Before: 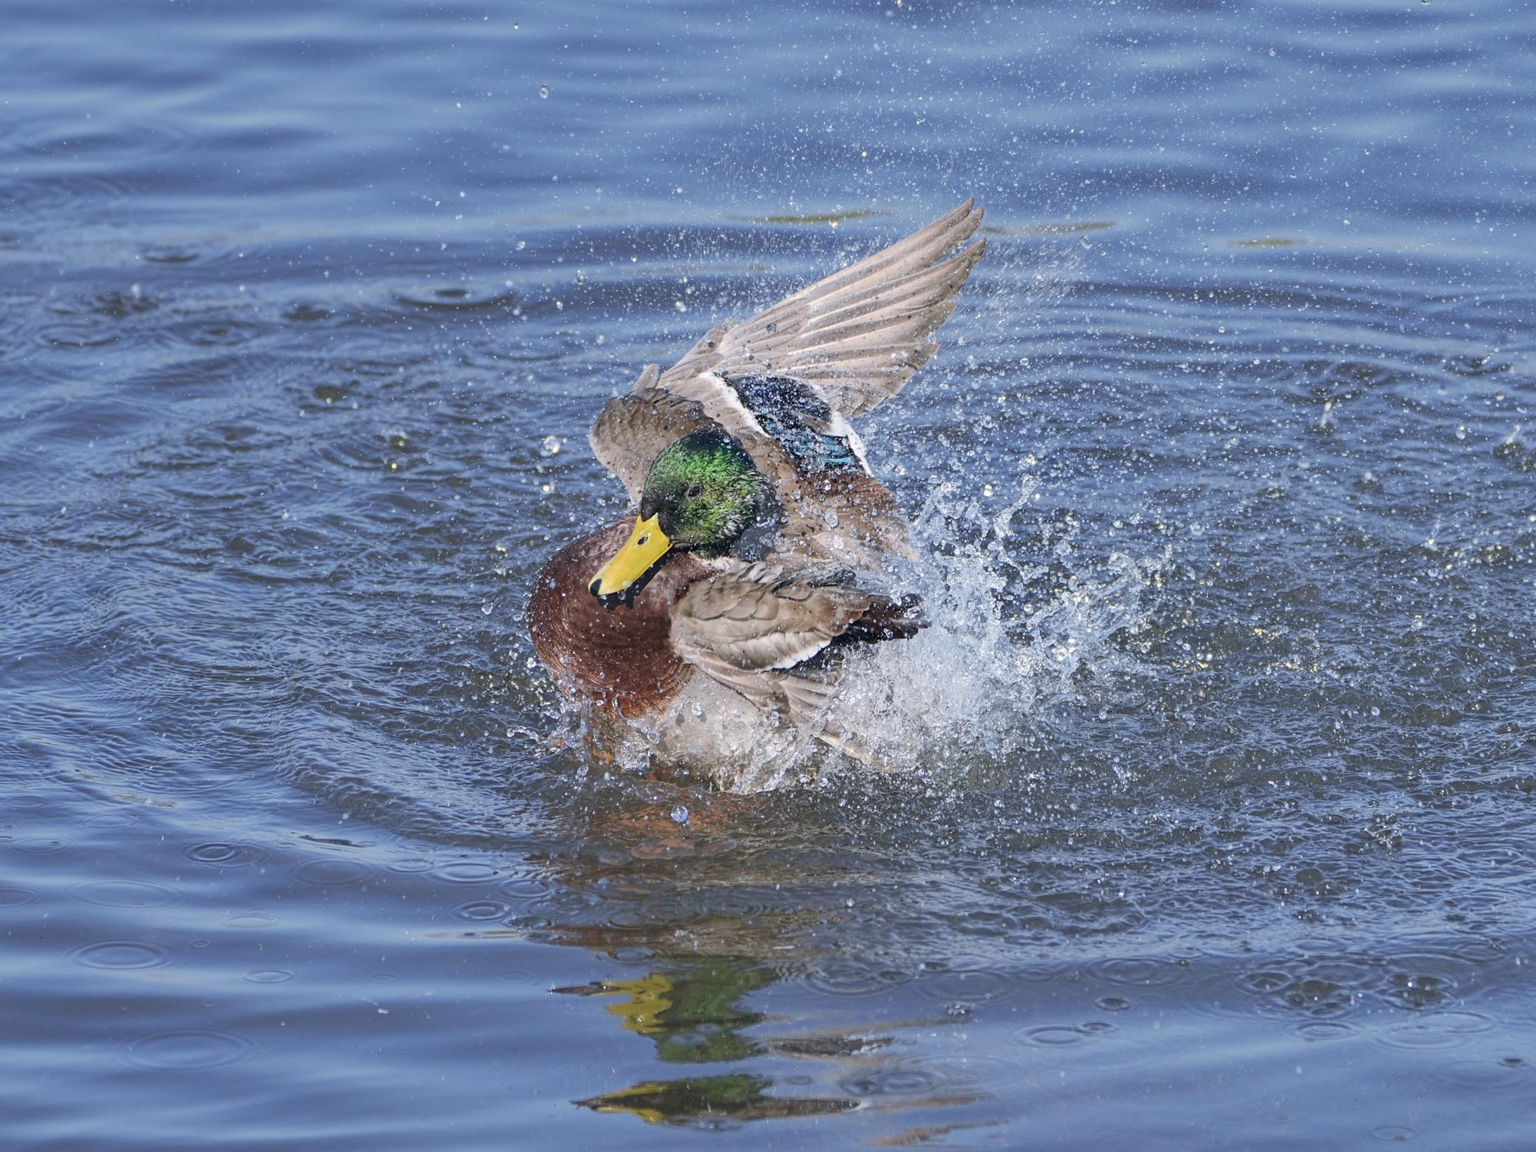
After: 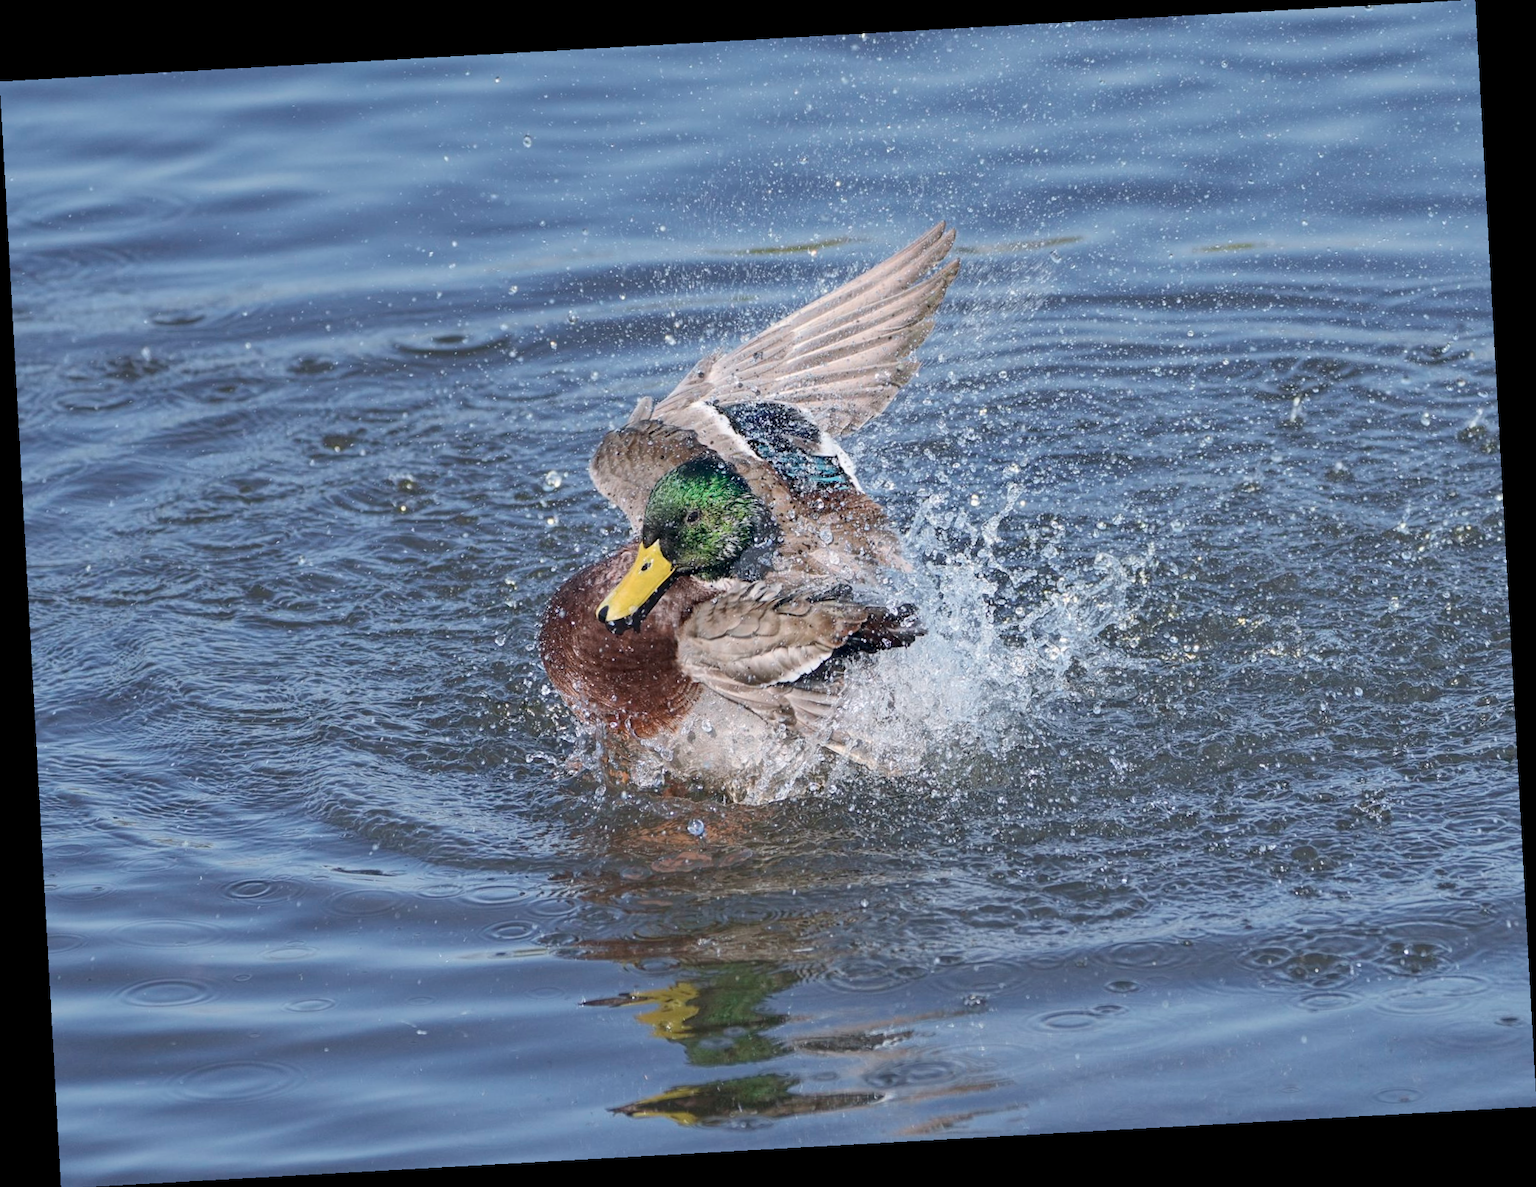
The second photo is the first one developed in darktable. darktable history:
rotate and perspective: rotation -3.18°, automatic cropping off
contrast brightness saturation: contrast 0.1, saturation -0.3
color balance rgb: perceptual saturation grading › global saturation 10%, global vibrance 20%
